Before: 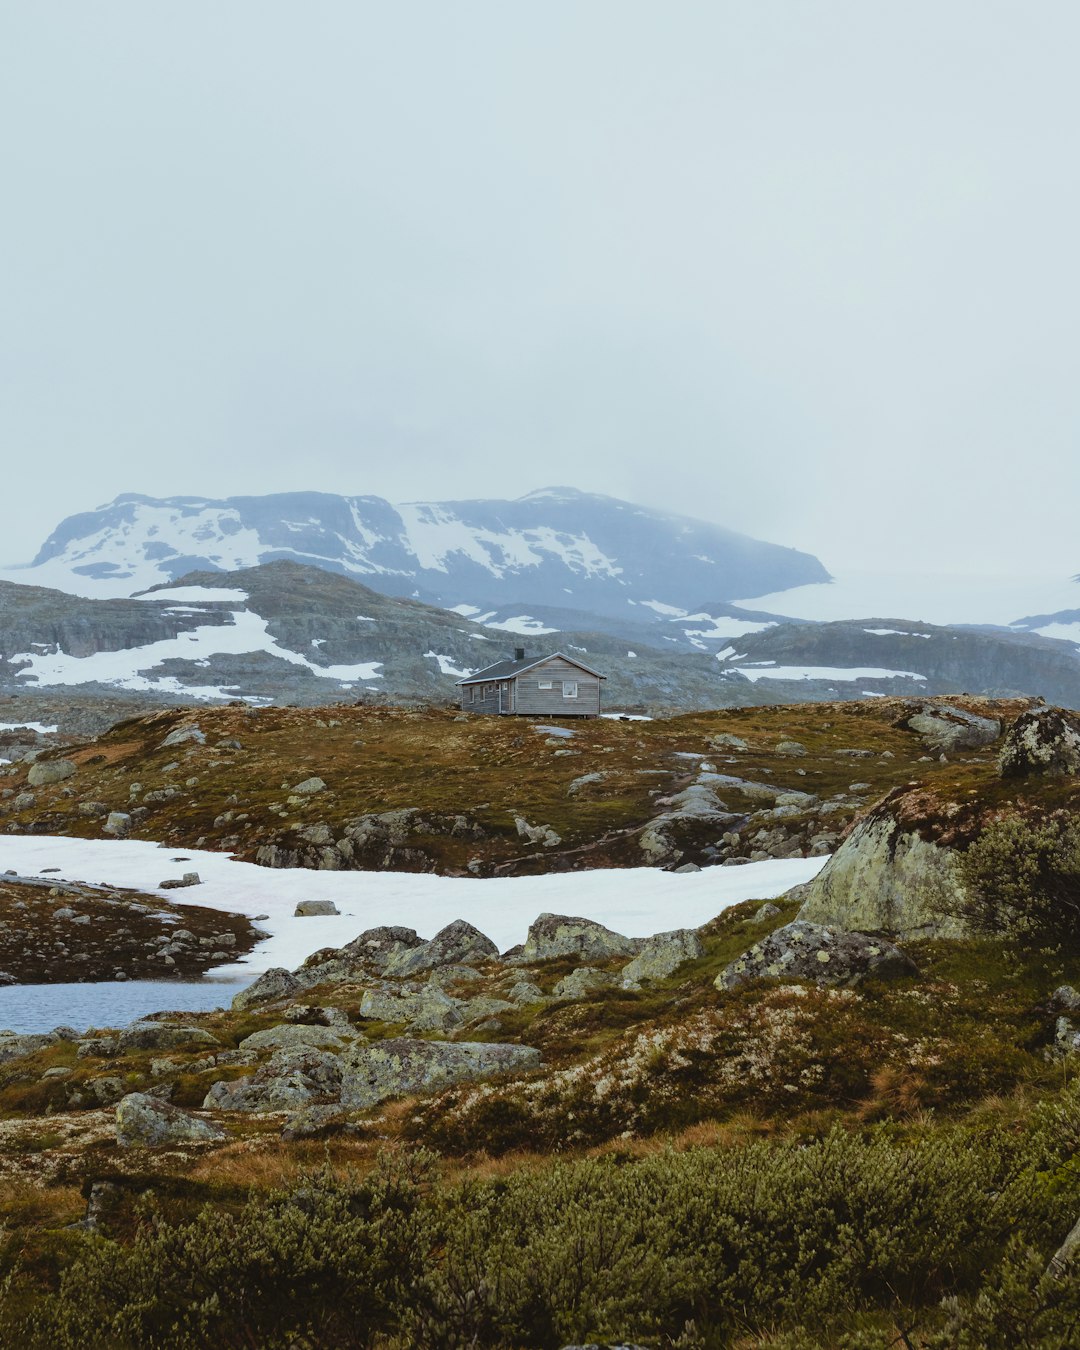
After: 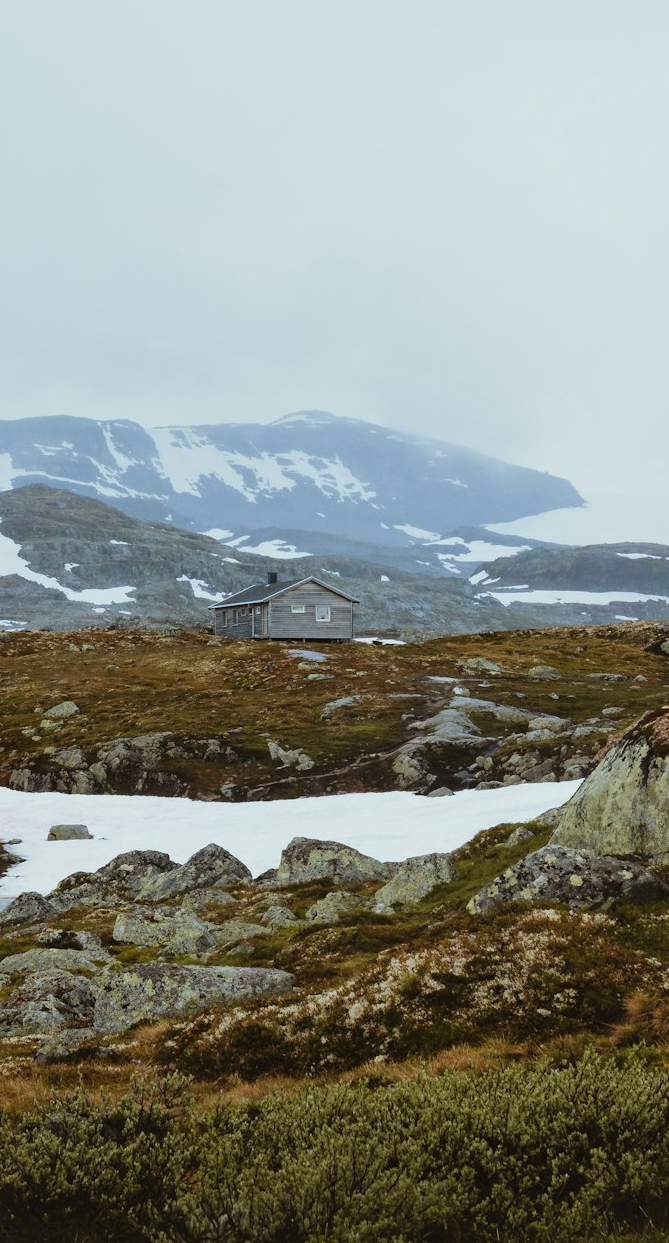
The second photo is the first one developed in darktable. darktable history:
local contrast: mode bilateral grid, contrast 21, coarseness 49, detail 120%, midtone range 0.2
crop and rotate: left 22.986%, top 5.632%, right 14.997%, bottom 2.291%
